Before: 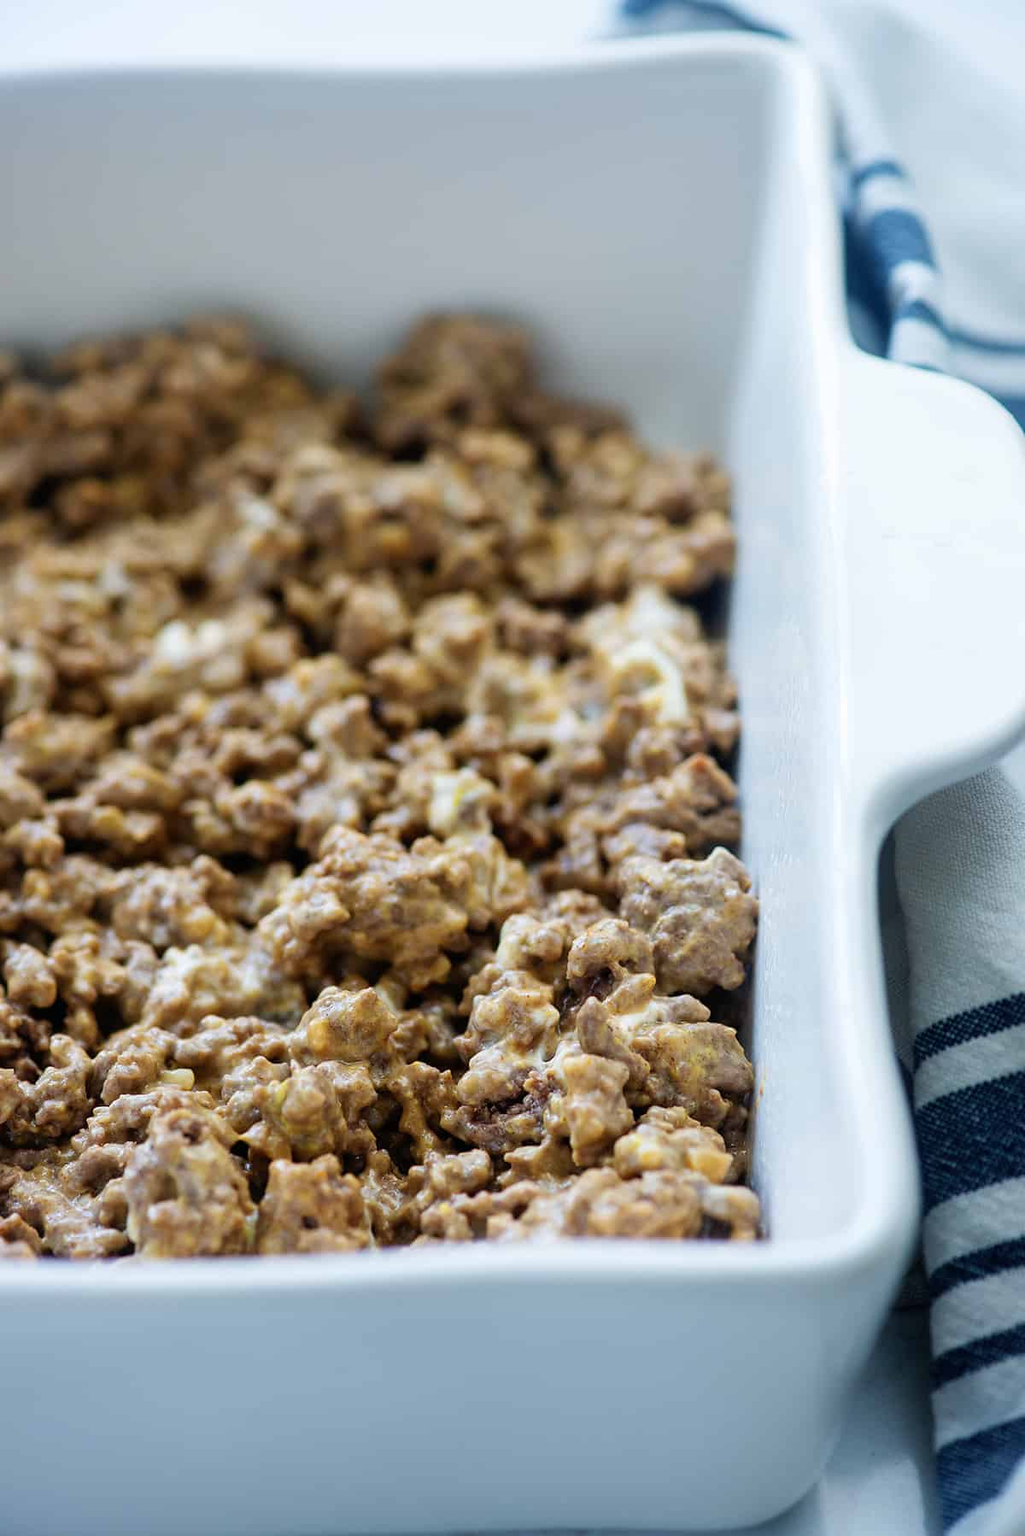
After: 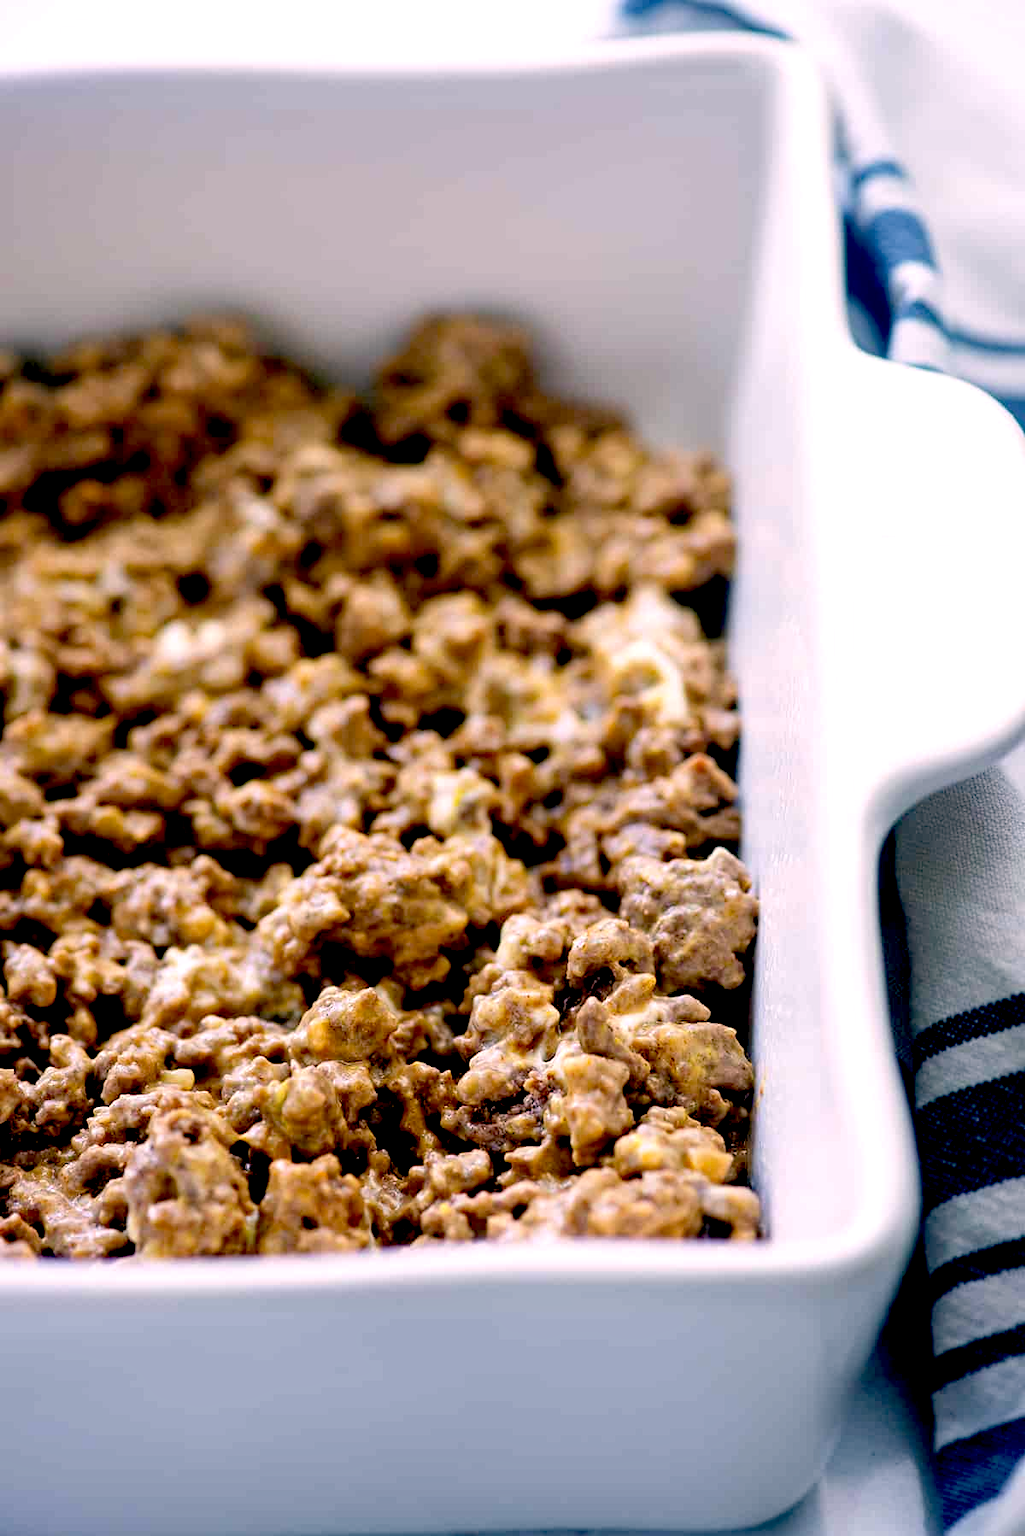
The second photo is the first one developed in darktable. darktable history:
exposure: black level correction 0.031, exposure 0.314 EV, compensate highlight preservation false
haze removal: compatibility mode true, adaptive false
color correction: highlights a* 12.51, highlights b* 5.61
